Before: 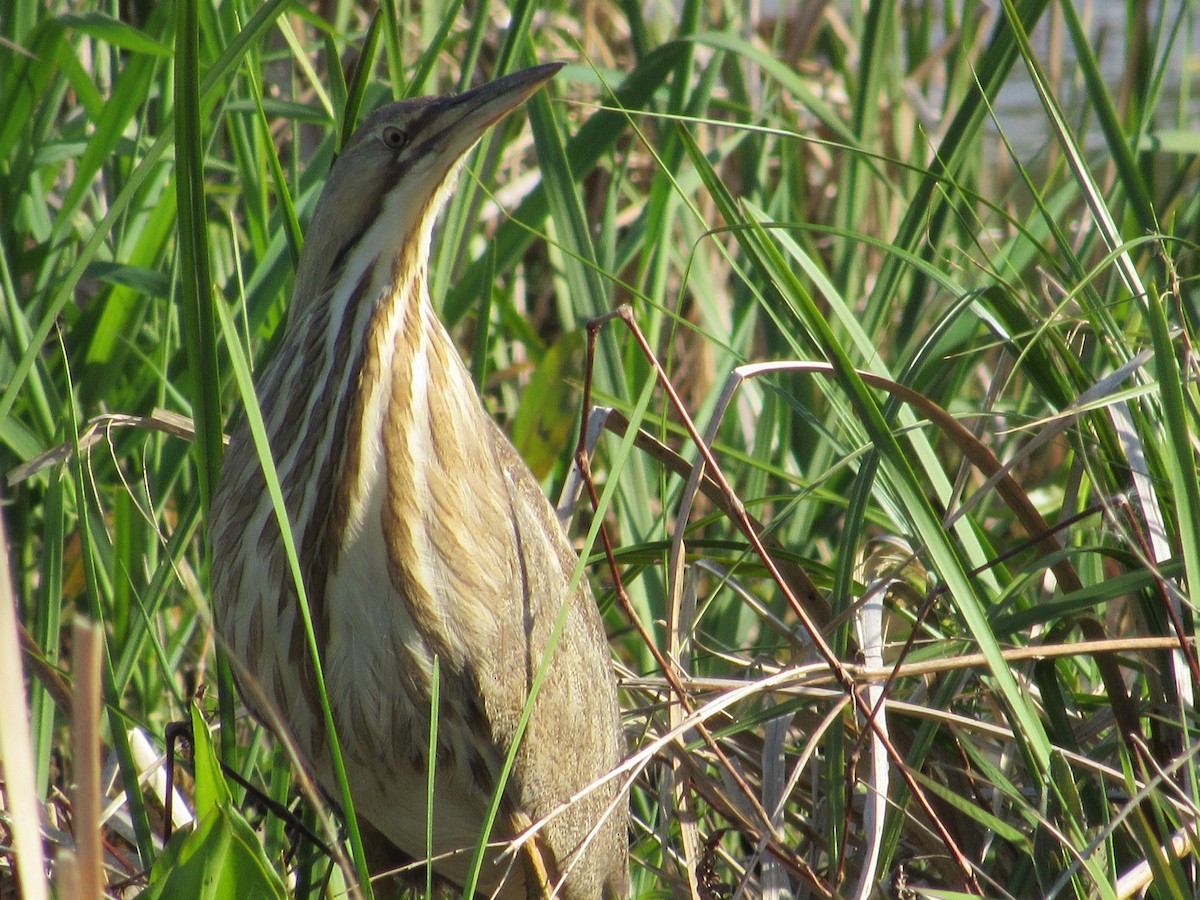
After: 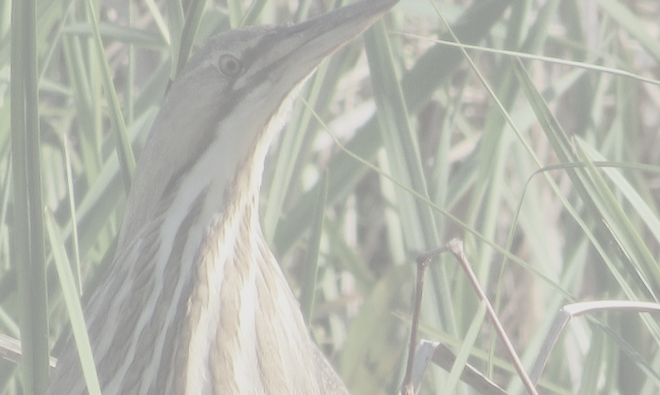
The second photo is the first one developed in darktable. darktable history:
contrast brightness saturation: contrast -0.32, brightness 0.75, saturation -0.78
exposure: black level correction -0.014, exposure -0.193 EV, compensate highlight preservation false
rotate and perspective: rotation 1.72°, automatic cropping off
crop: left 15.306%, top 9.065%, right 30.789%, bottom 48.638%
